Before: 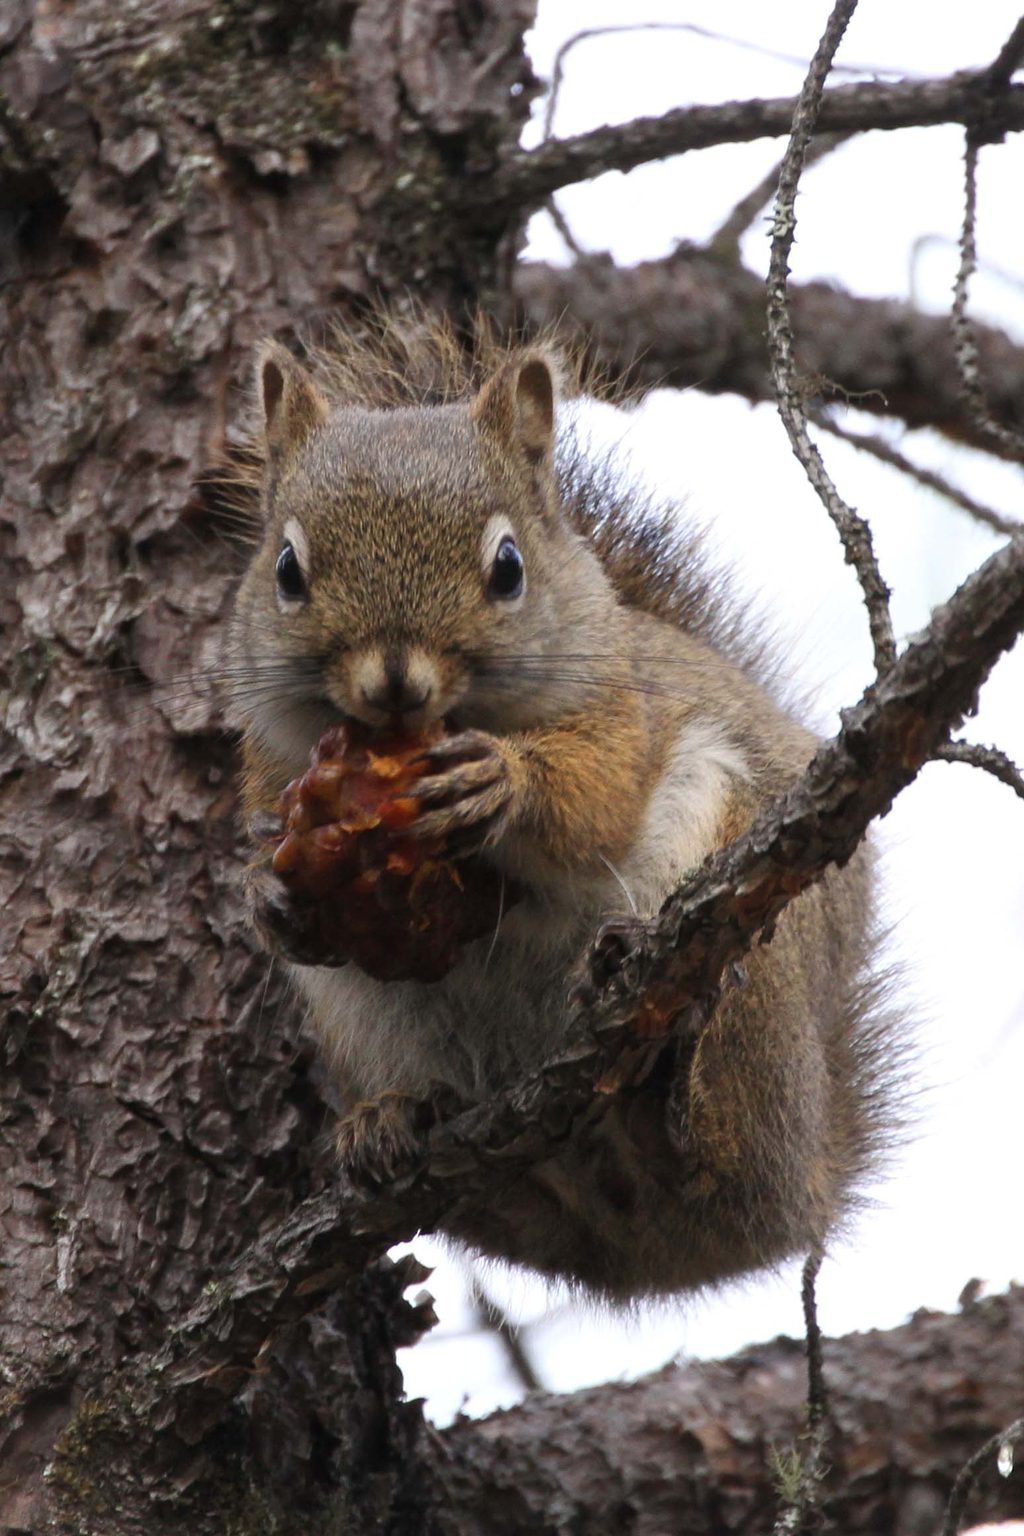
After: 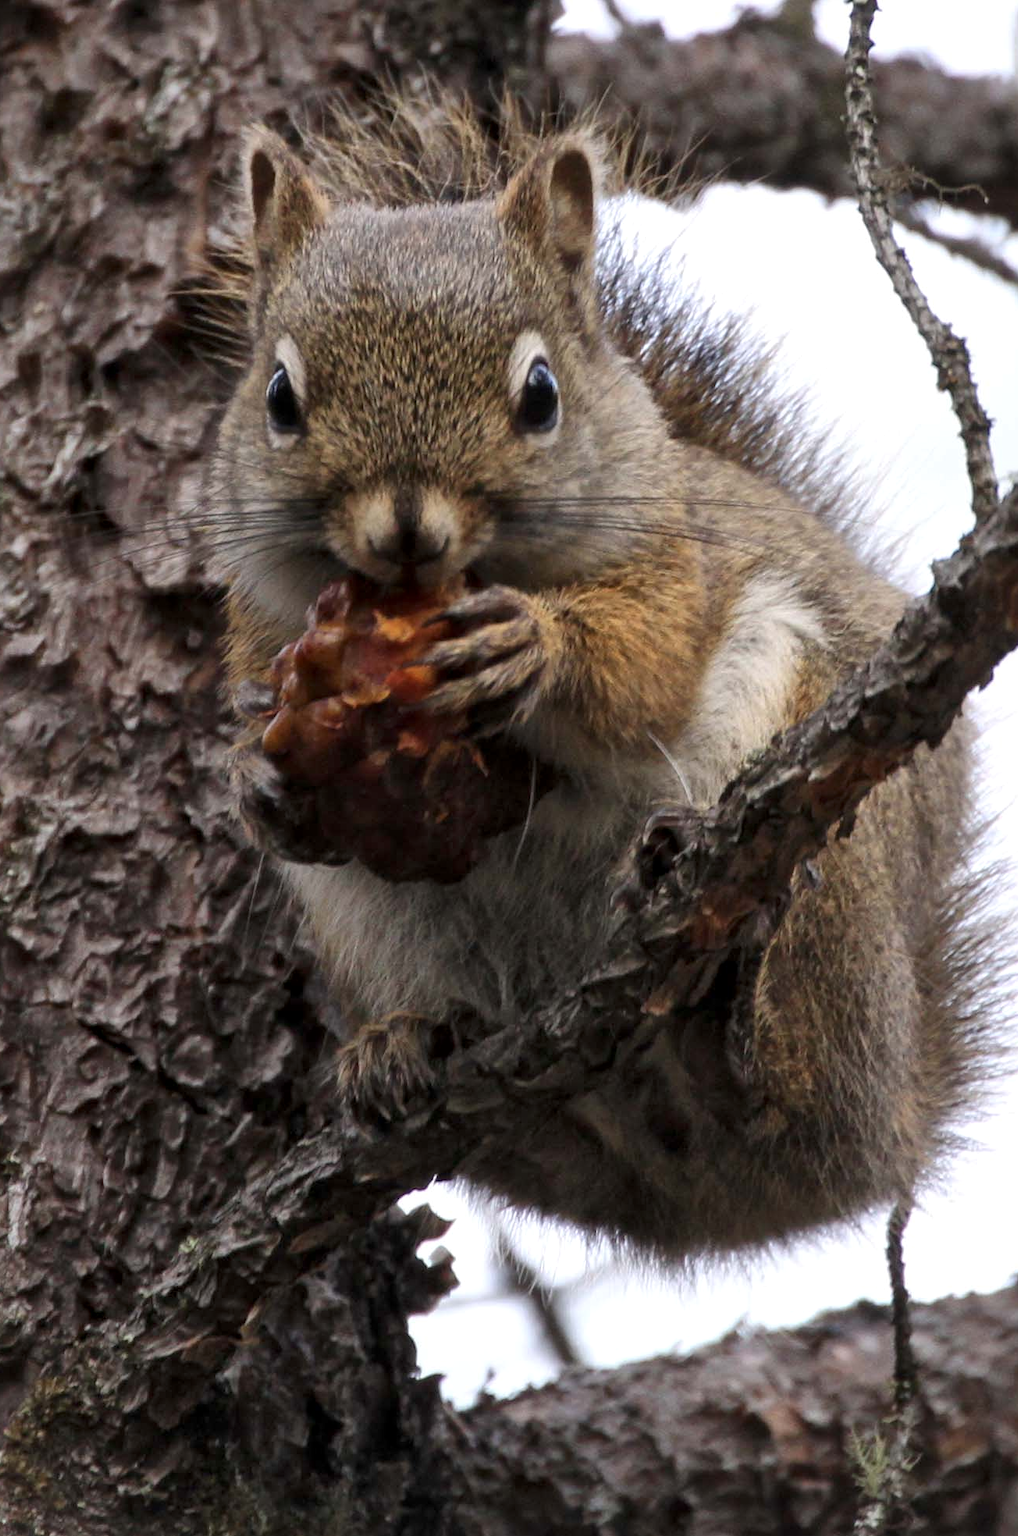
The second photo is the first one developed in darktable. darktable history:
crop and rotate: left 4.948%, top 15.206%, right 10.704%
local contrast: mode bilateral grid, contrast 19, coarseness 49, detail 144%, midtone range 0.2
